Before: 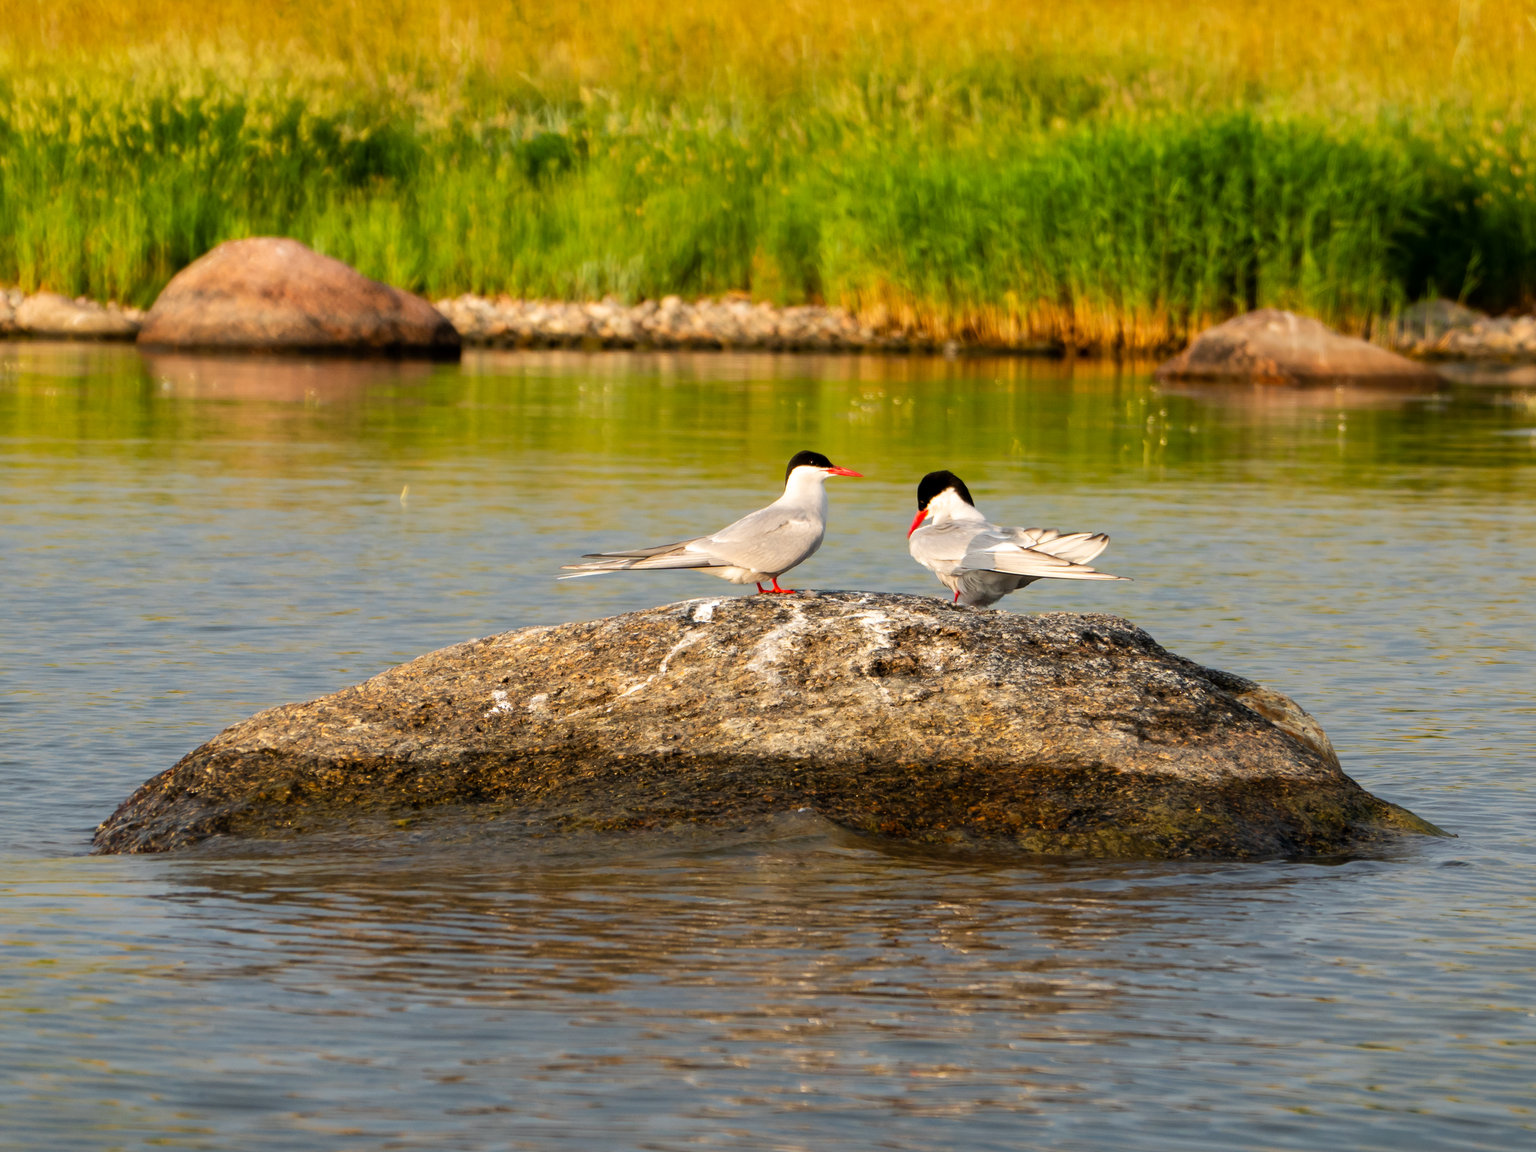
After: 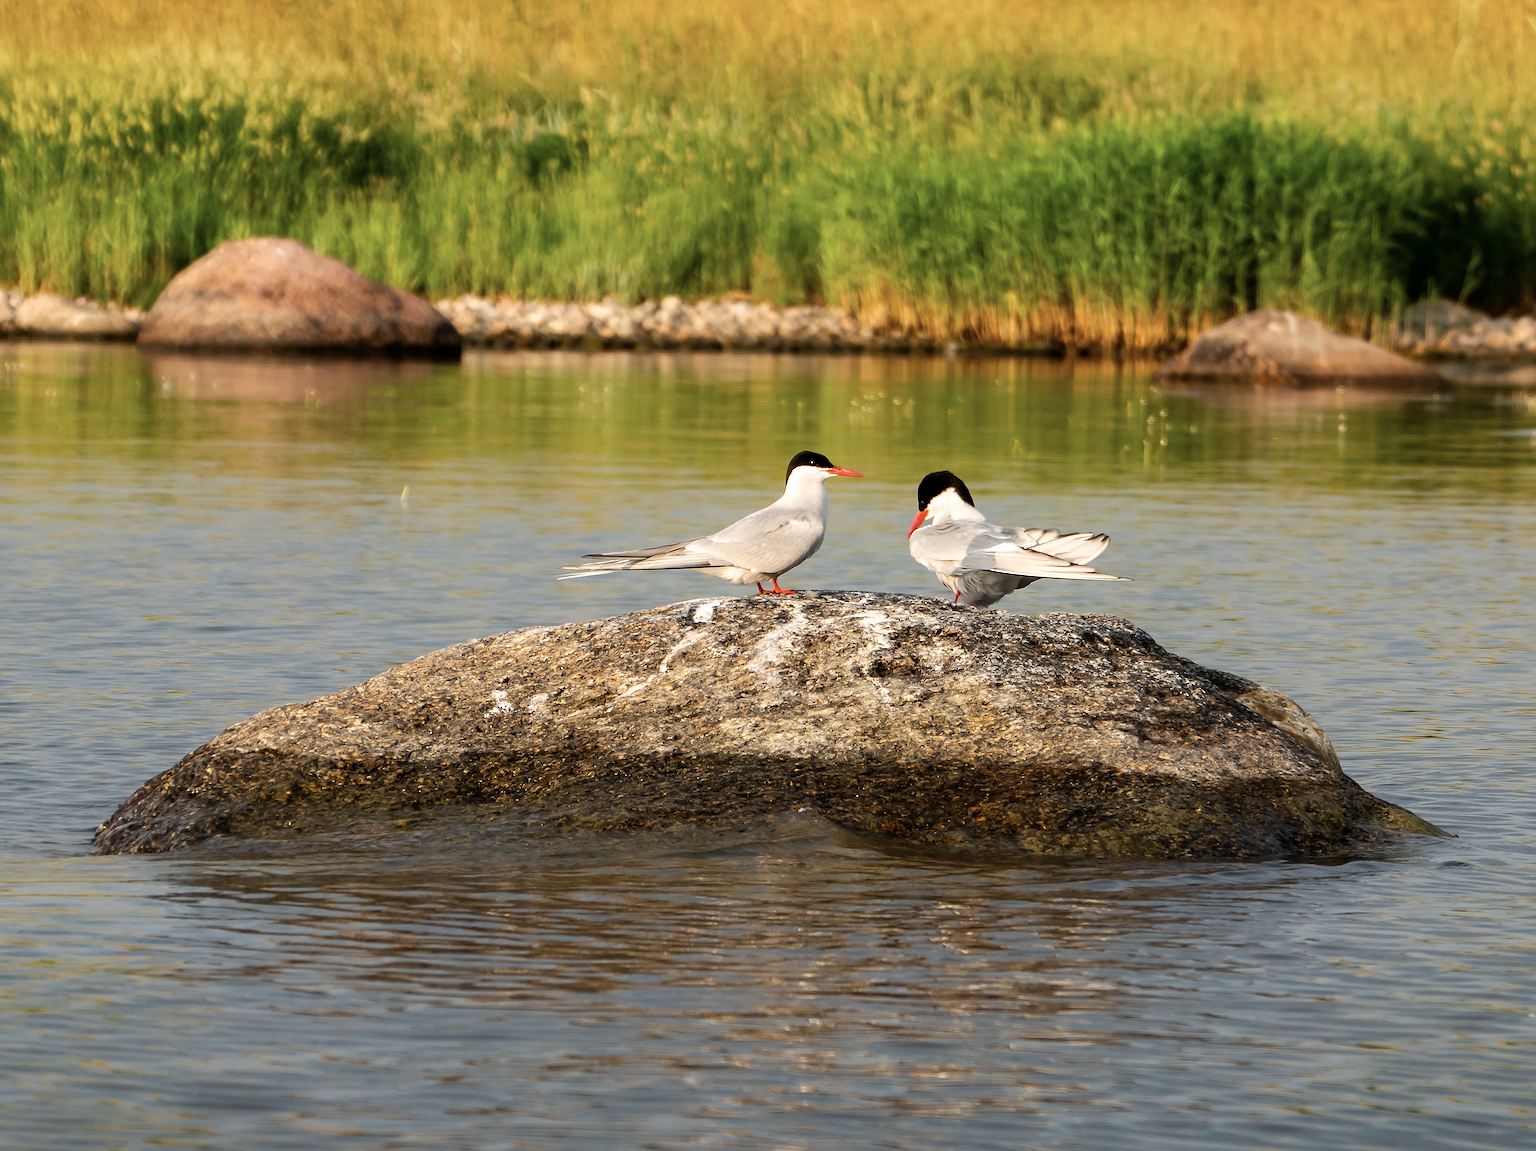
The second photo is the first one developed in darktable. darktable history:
contrast brightness saturation: contrast 0.059, brightness -0.012, saturation -0.229
sharpen: radius 1.395, amount 1.264, threshold 0.702
shadows and highlights: shadows -0.355, highlights 41.35
